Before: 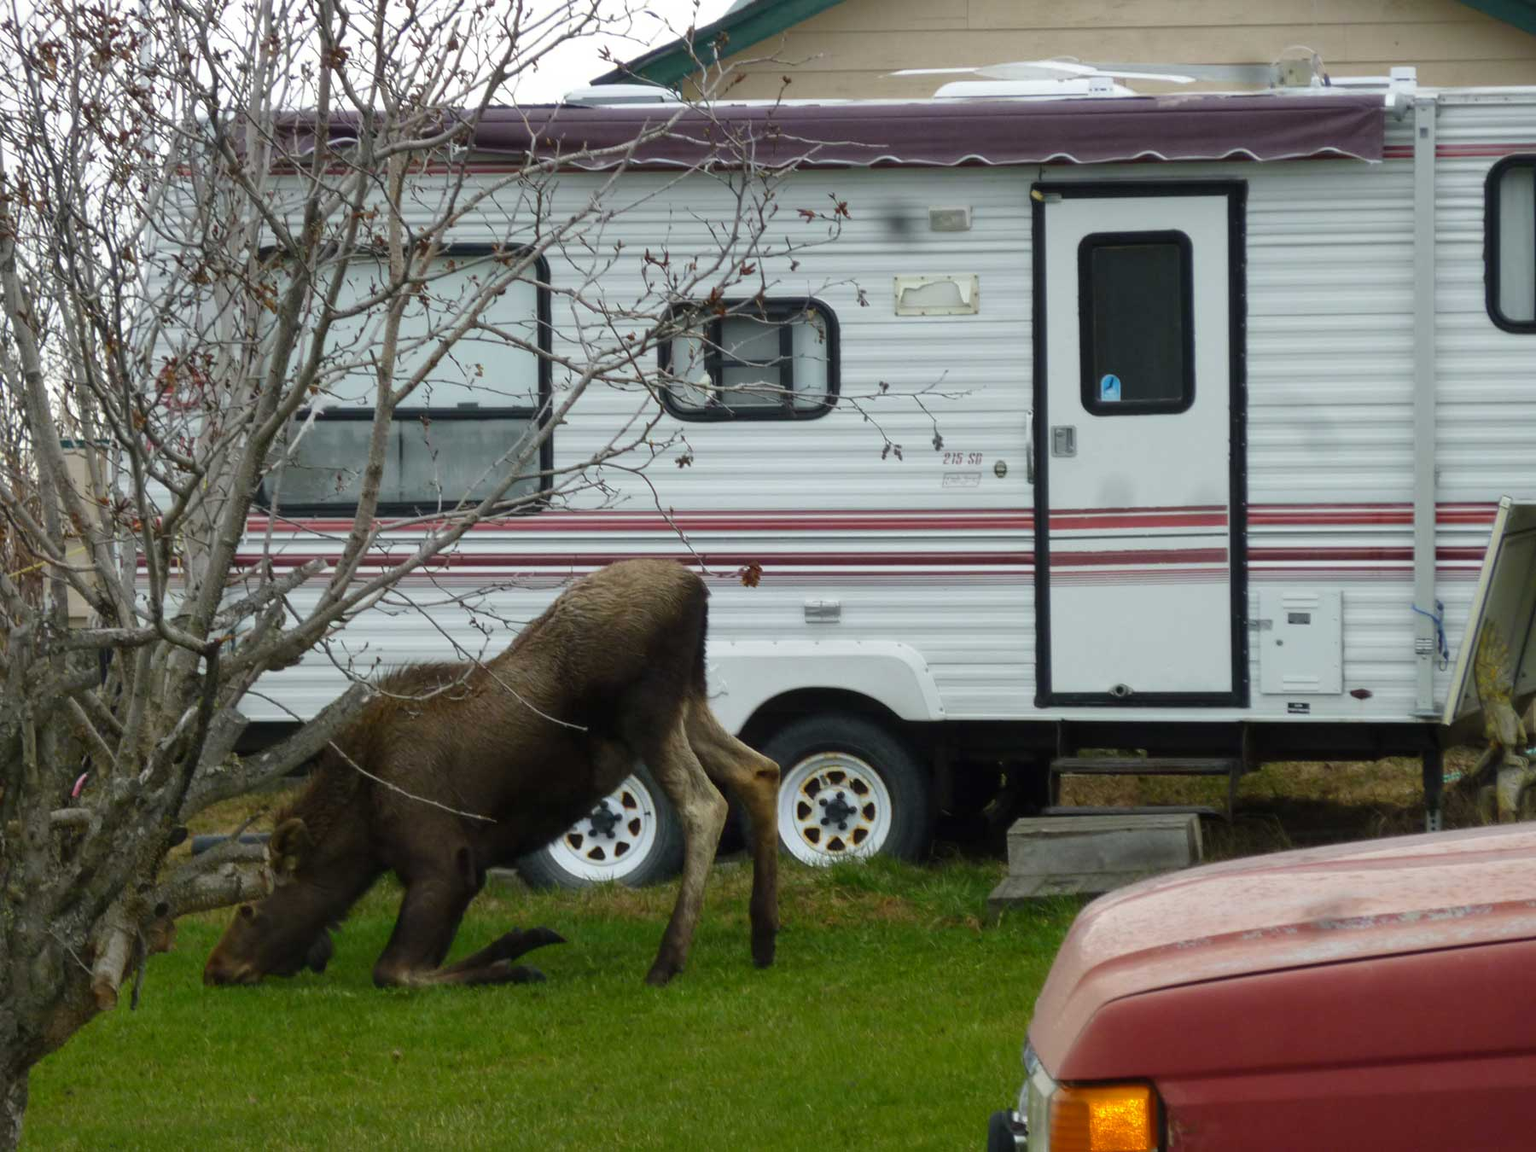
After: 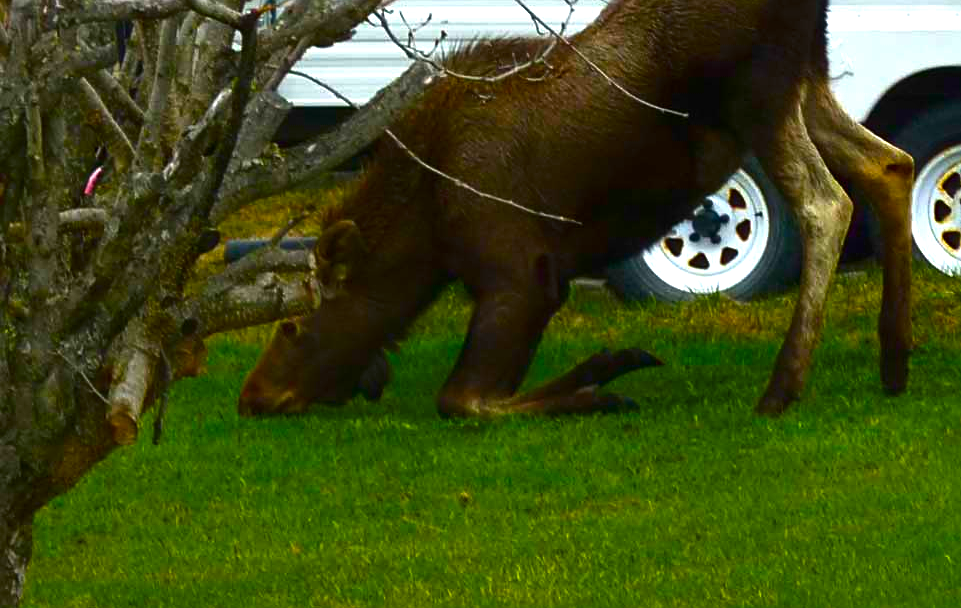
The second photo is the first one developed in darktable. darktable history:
contrast brightness saturation: brightness -0.25, saturation 0.2
crop and rotate: top 54.778%, right 46.61%, bottom 0.159%
color balance rgb: linear chroma grading › global chroma 15%, perceptual saturation grading › global saturation 30%
color zones: curves: ch0 [(0, 0.558) (0.143, 0.559) (0.286, 0.529) (0.429, 0.505) (0.571, 0.5) (0.714, 0.5) (0.857, 0.5) (1, 0.558)]; ch1 [(0, 0.469) (0.01, 0.469) (0.12, 0.446) (0.248, 0.469) (0.5, 0.5) (0.748, 0.5) (0.99, 0.469) (1, 0.469)]
sharpen: on, module defaults
exposure: exposure 1 EV, compensate highlight preservation false
local contrast: mode bilateral grid, contrast 100, coarseness 100, detail 91%, midtone range 0.2
